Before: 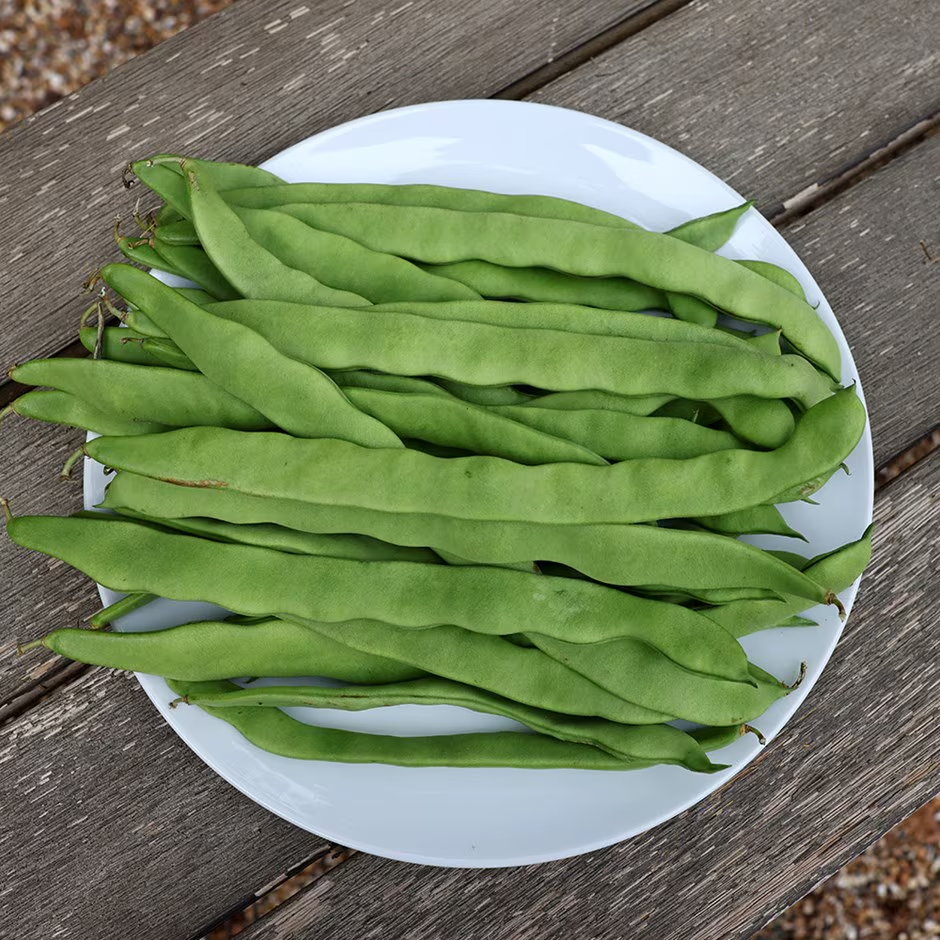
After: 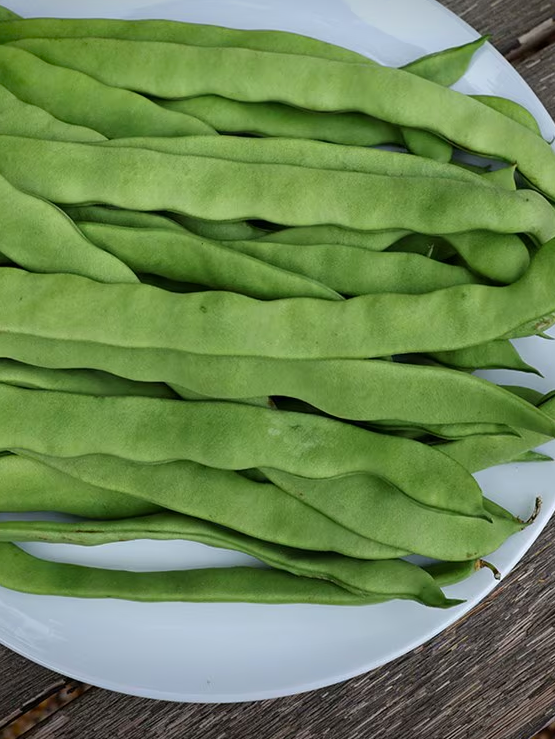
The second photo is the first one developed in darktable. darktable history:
vignetting: fall-off start 88.53%, fall-off radius 44.2%, saturation 0.376, width/height ratio 1.161
crop and rotate: left 28.256%, top 17.734%, right 12.656%, bottom 3.573%
